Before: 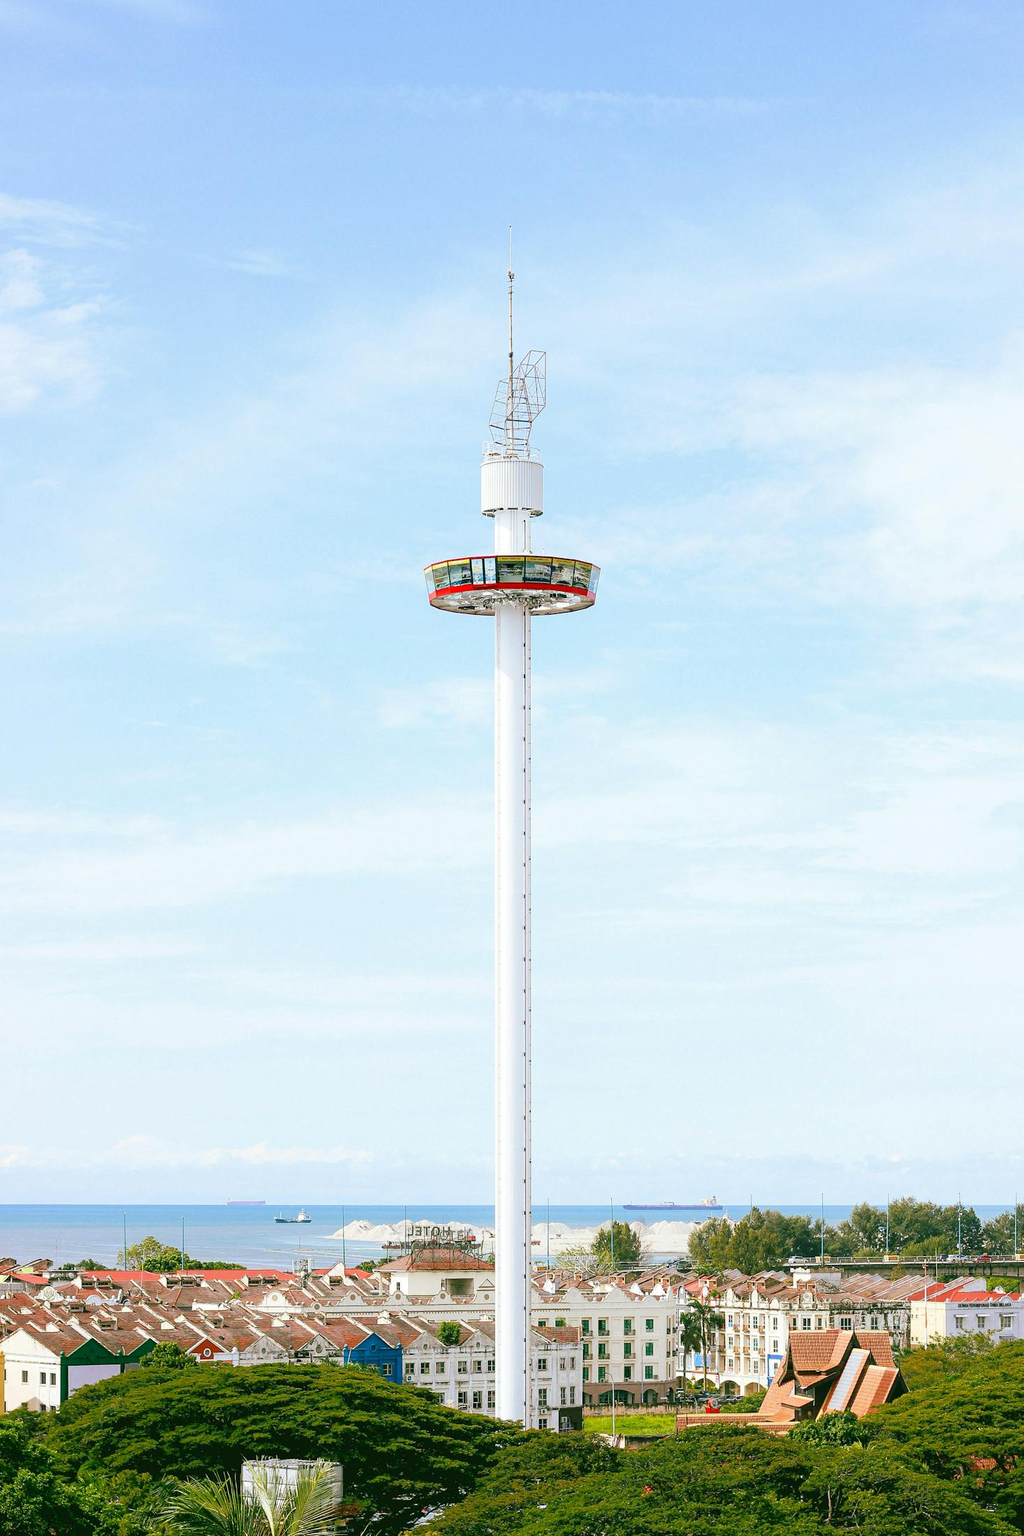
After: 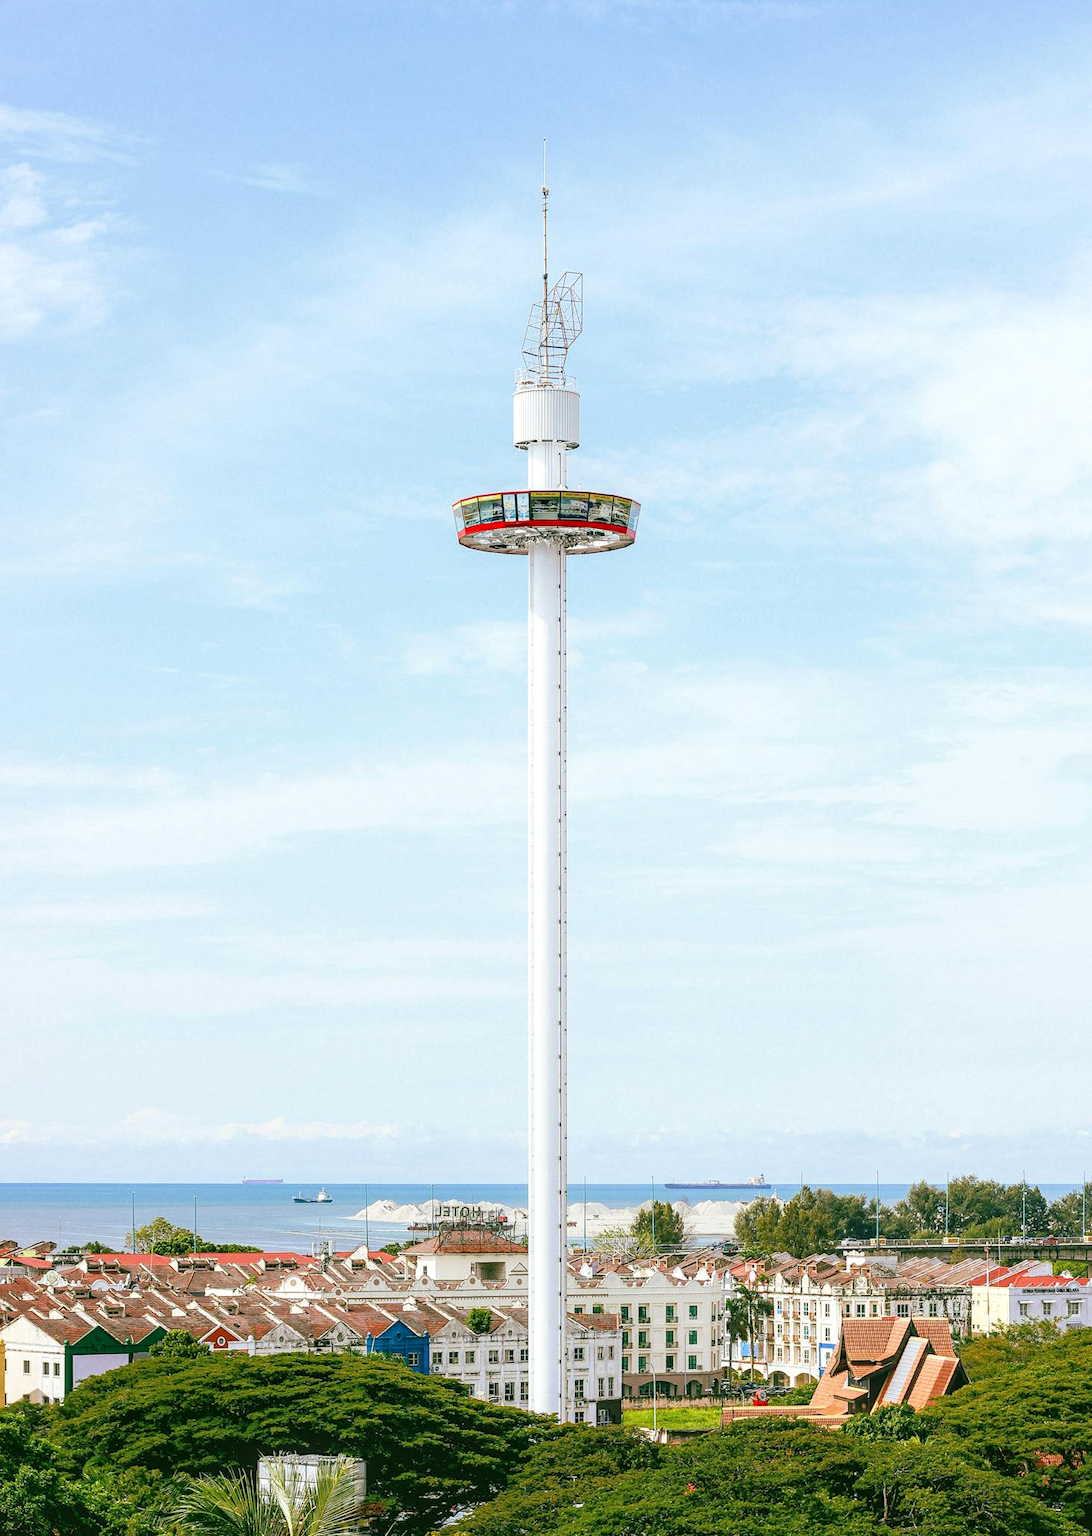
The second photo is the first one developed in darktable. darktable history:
local contrast: on, module defaults
tone equalizer: on, module defaults
crop and rotate: top 6.25%
